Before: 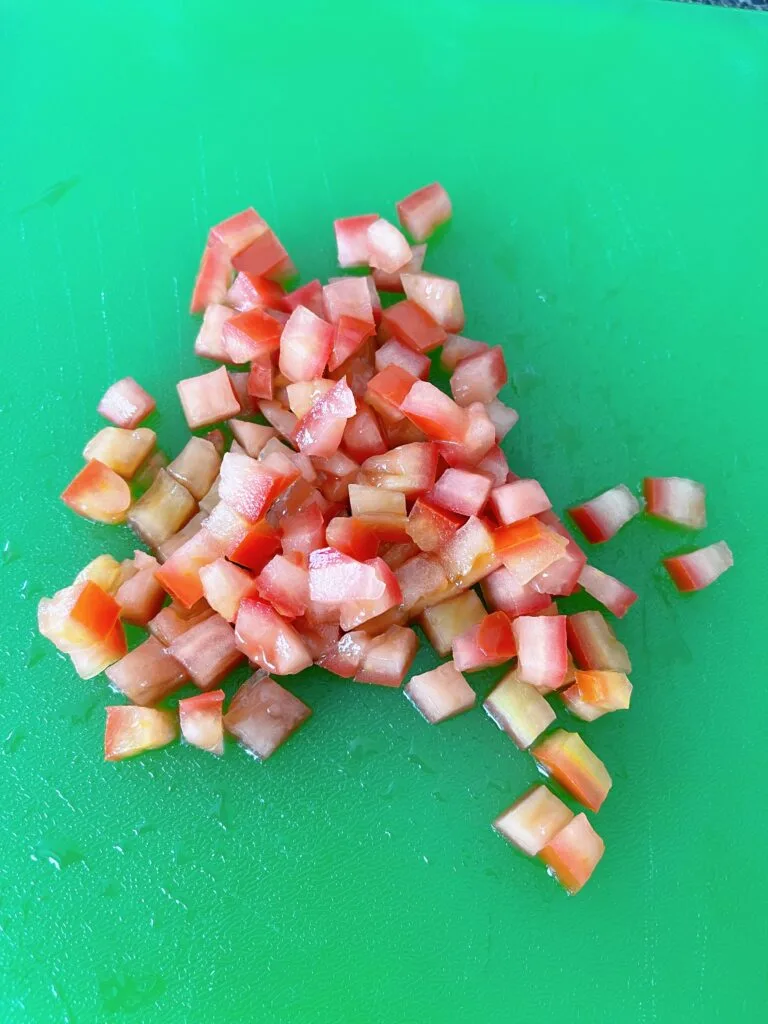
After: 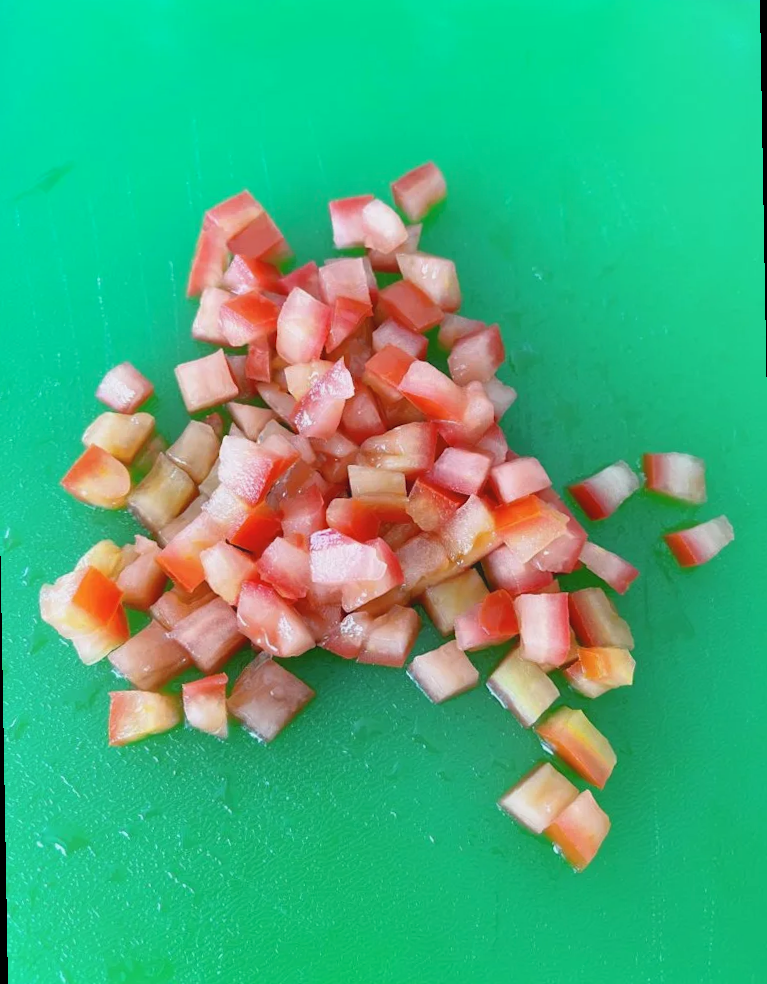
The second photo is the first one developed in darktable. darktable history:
shadows and highlights: shadows 32, highlights -32, soften with gaussian
contrast equalizer: octaves 7, y [[0.6 ×6], [0.55 ×6], [0 ×6], [0 ×6], [0 ×6]], mix -0.3
rotate and perspective: rotation -1°, crop left 0.011, crop right 0.989, crop top 0.025, crop bottom 0.975
